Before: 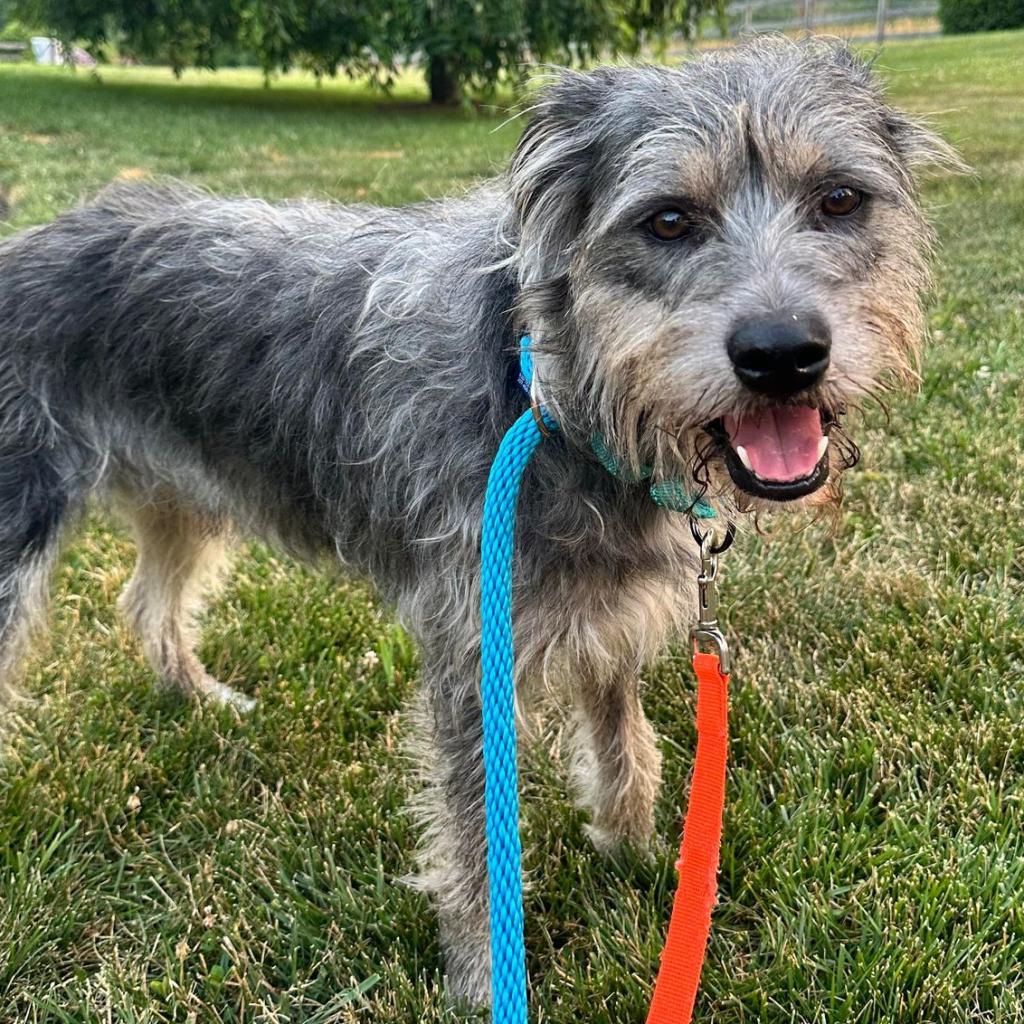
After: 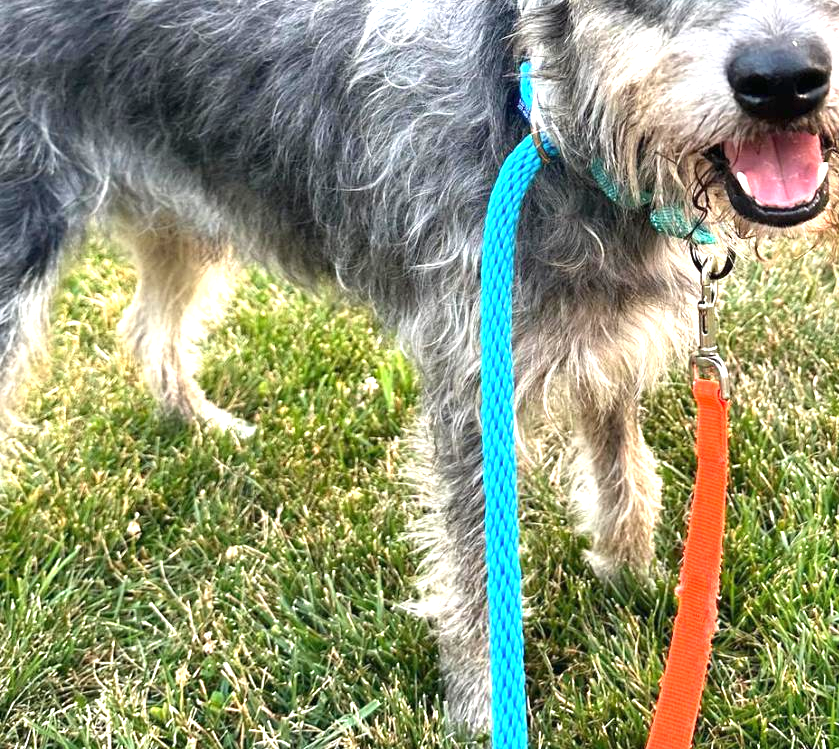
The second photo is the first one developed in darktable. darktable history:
exposure: black level correction 0, exposure 1.2 EV, compensate exposure bias true, compensate highlight preservation false
crop: top 26.838%, right 17.996%
